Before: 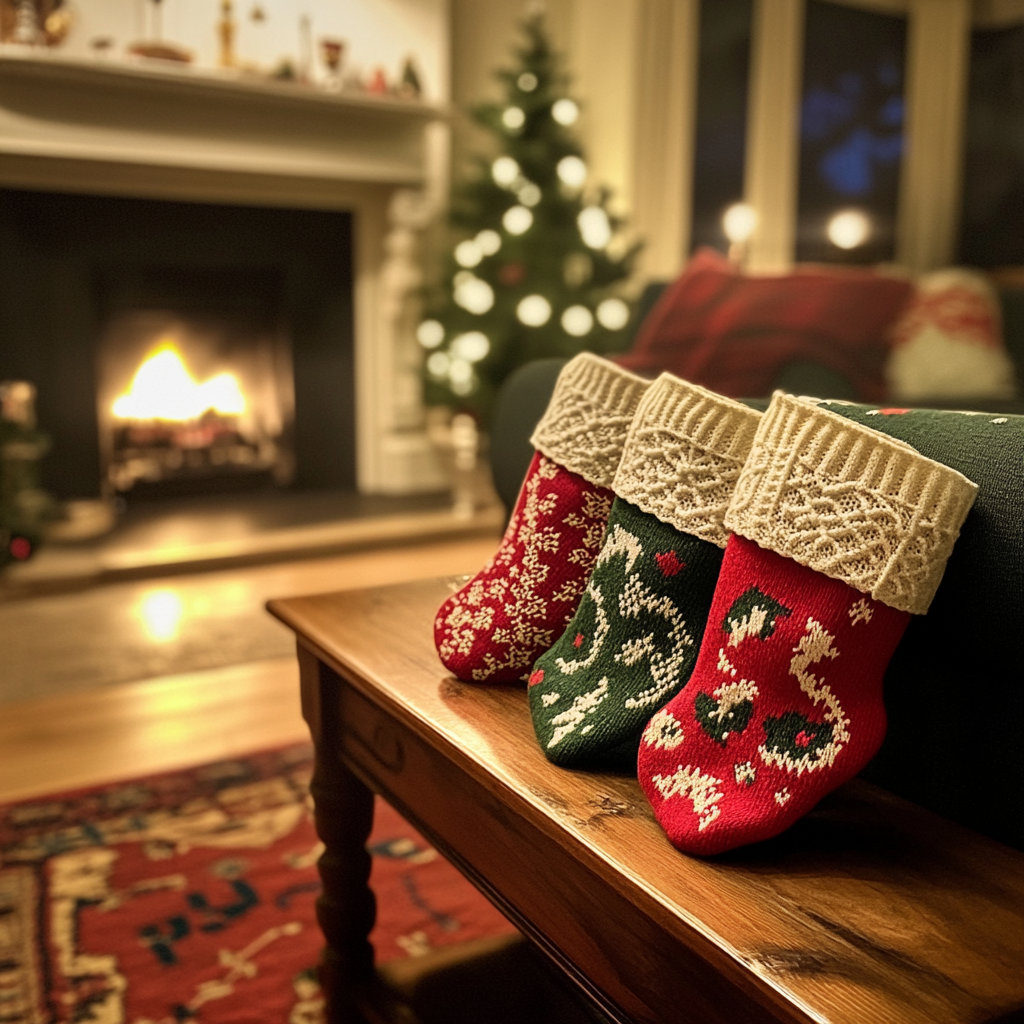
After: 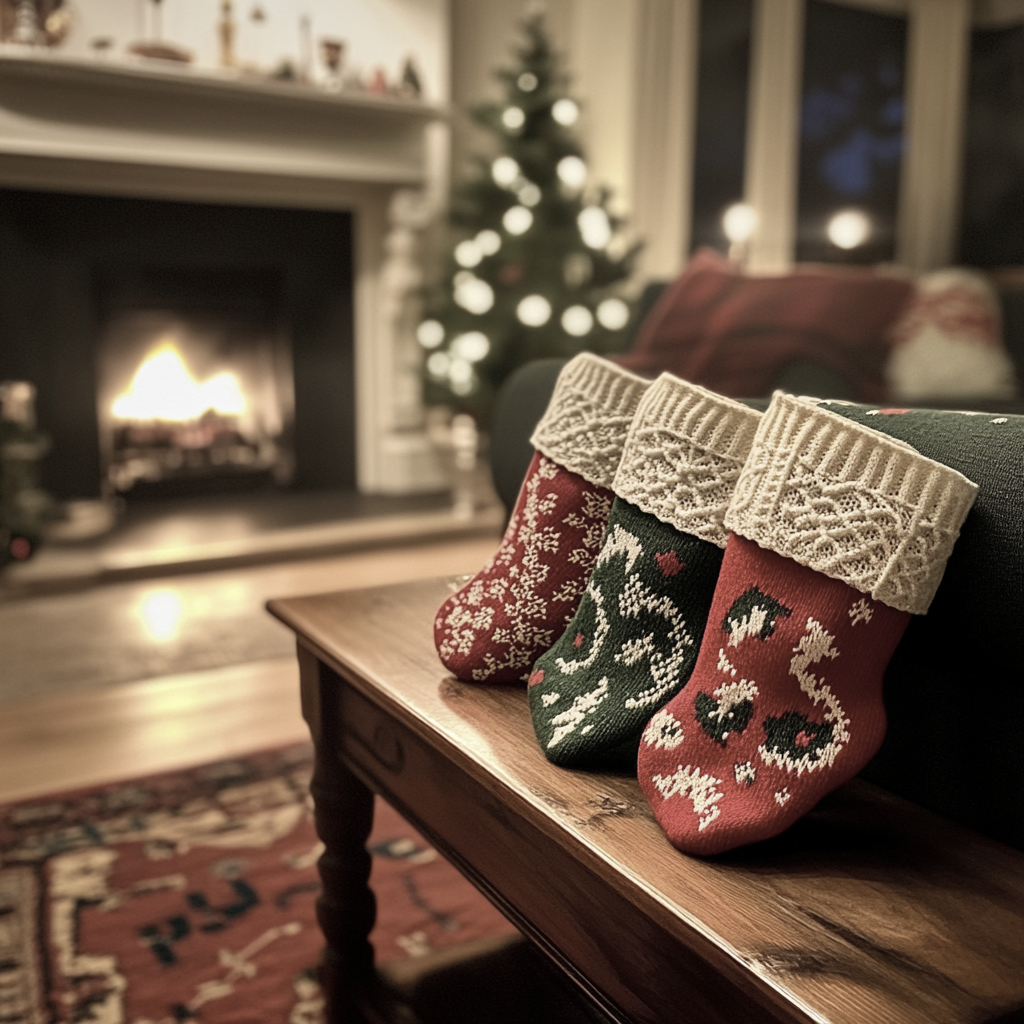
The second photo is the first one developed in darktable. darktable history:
color correction: highlights b* 0.055, saturation 0.525
